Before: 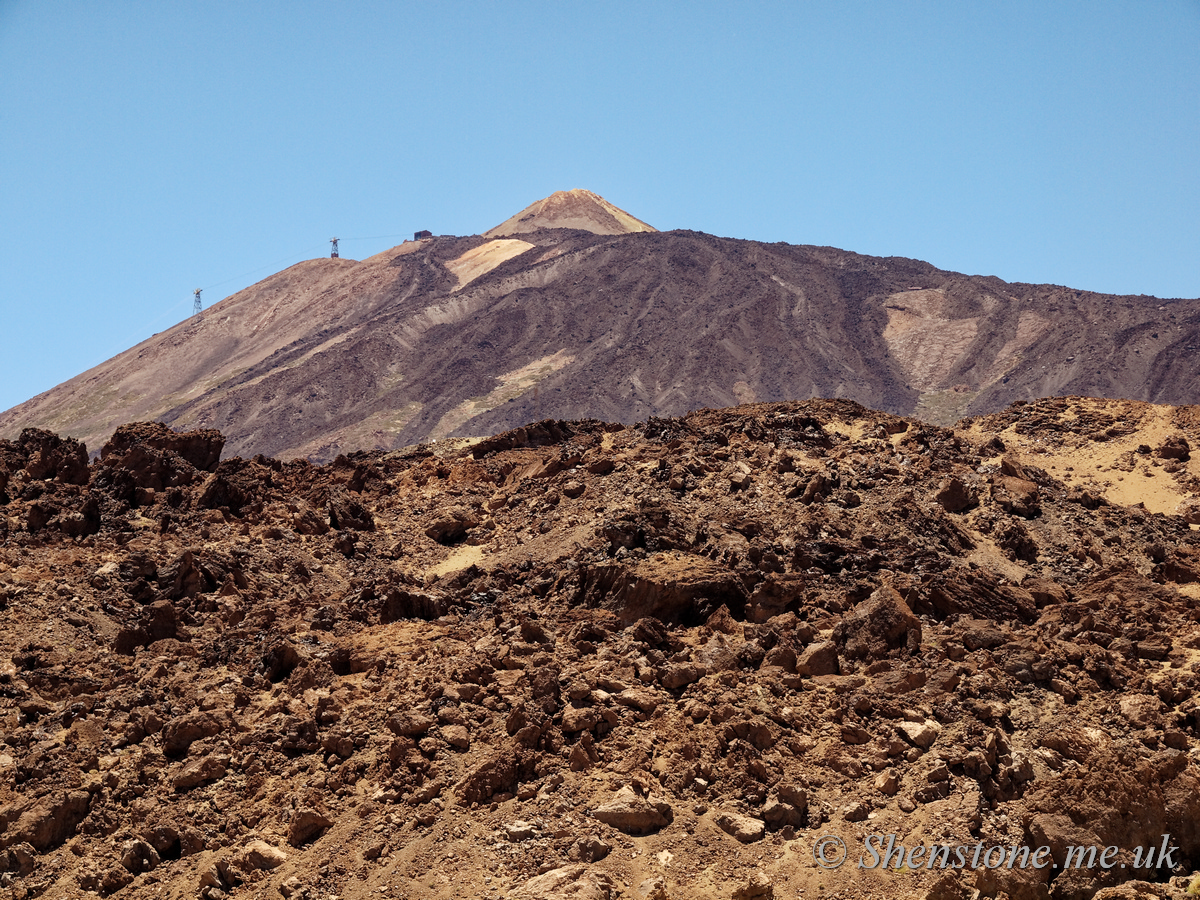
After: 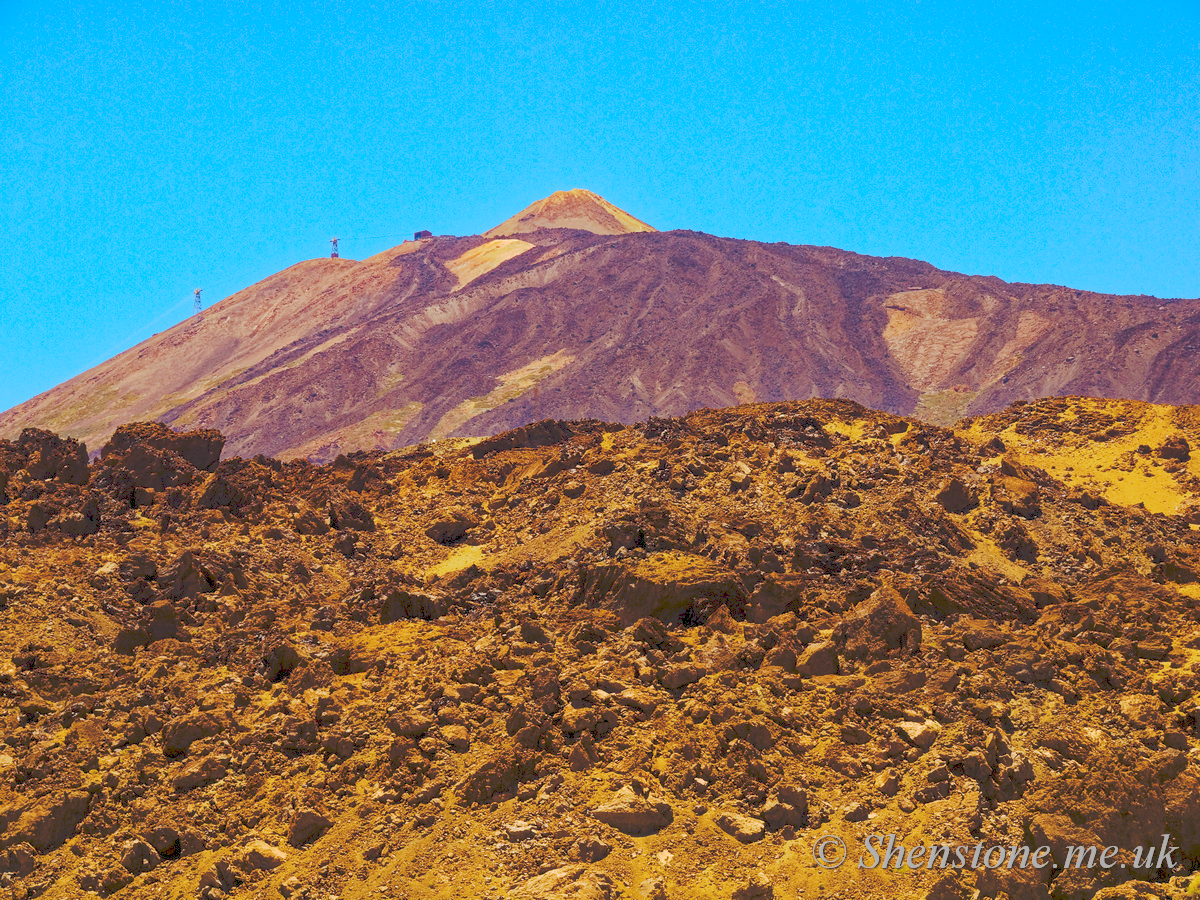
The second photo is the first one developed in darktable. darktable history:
color balance rgb: shadows lift › chroma 1.025%, shadows lift › hue 29.52°, linear chroma grading › shadows 17.231%, linear chroma grading › highlights 62.236%, linear chroma grading › global chroma 49.922%, perceptual saturation grading › global saturation 20%, perceptual saturation grading › highlights -25.065%, perceptual saturation grading › shadows 49.454%, global vibrance 12.187%
tone curve: curves: ch0 [(0, 0) (0.003, 0.217) (0.011, 0.217) (0.025, 0.229) (0.044, 0.243) (0.069, 0.253) (0.1, 0.265) (0.136, 0.281) (0.177, 0.305) (0.224, 0.331) (0.277, 0.369) (0.335, 0.415) (0.399, 0.472) (0.468, 0.543) (0.543, 0.609) (0.623, 0.676) (0.709, 0.734) (0.801, 0.798) (0.898, 0.849) (1, 1)], preserve colors none
